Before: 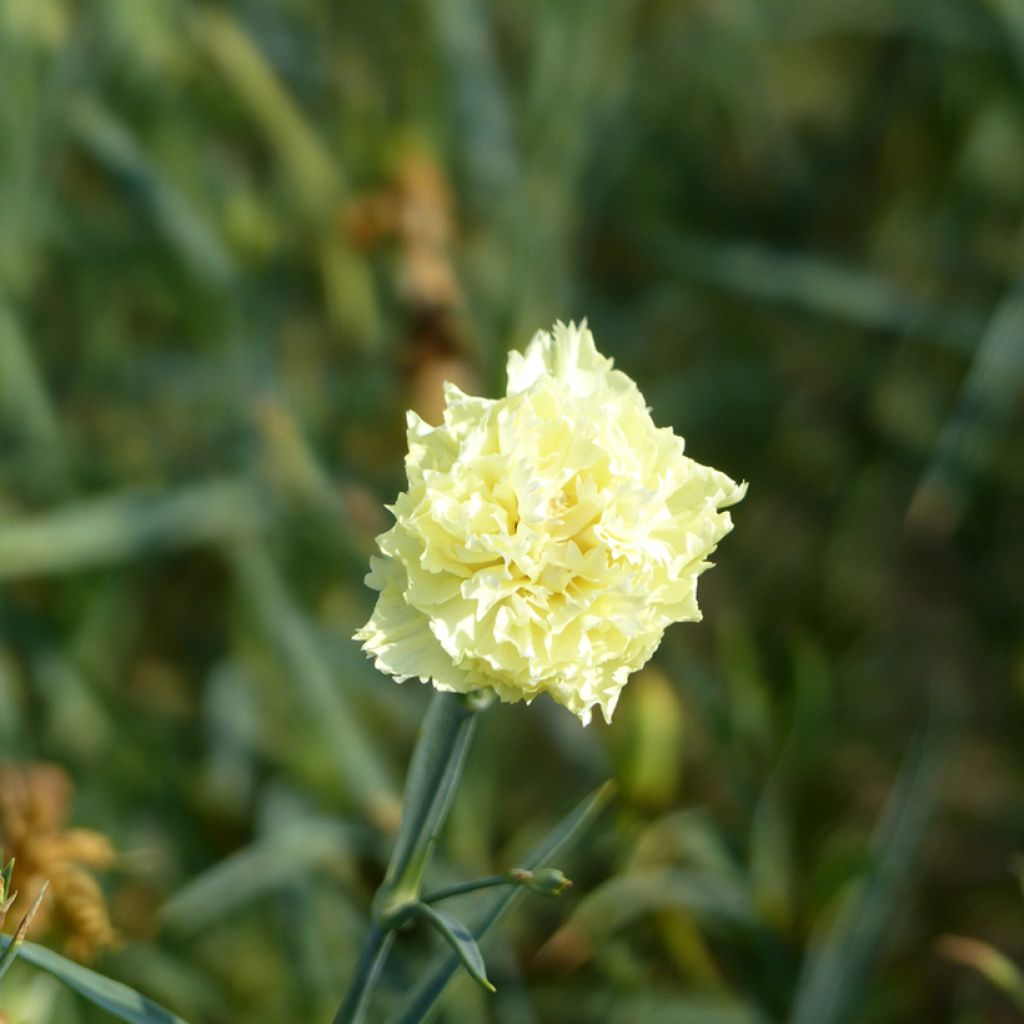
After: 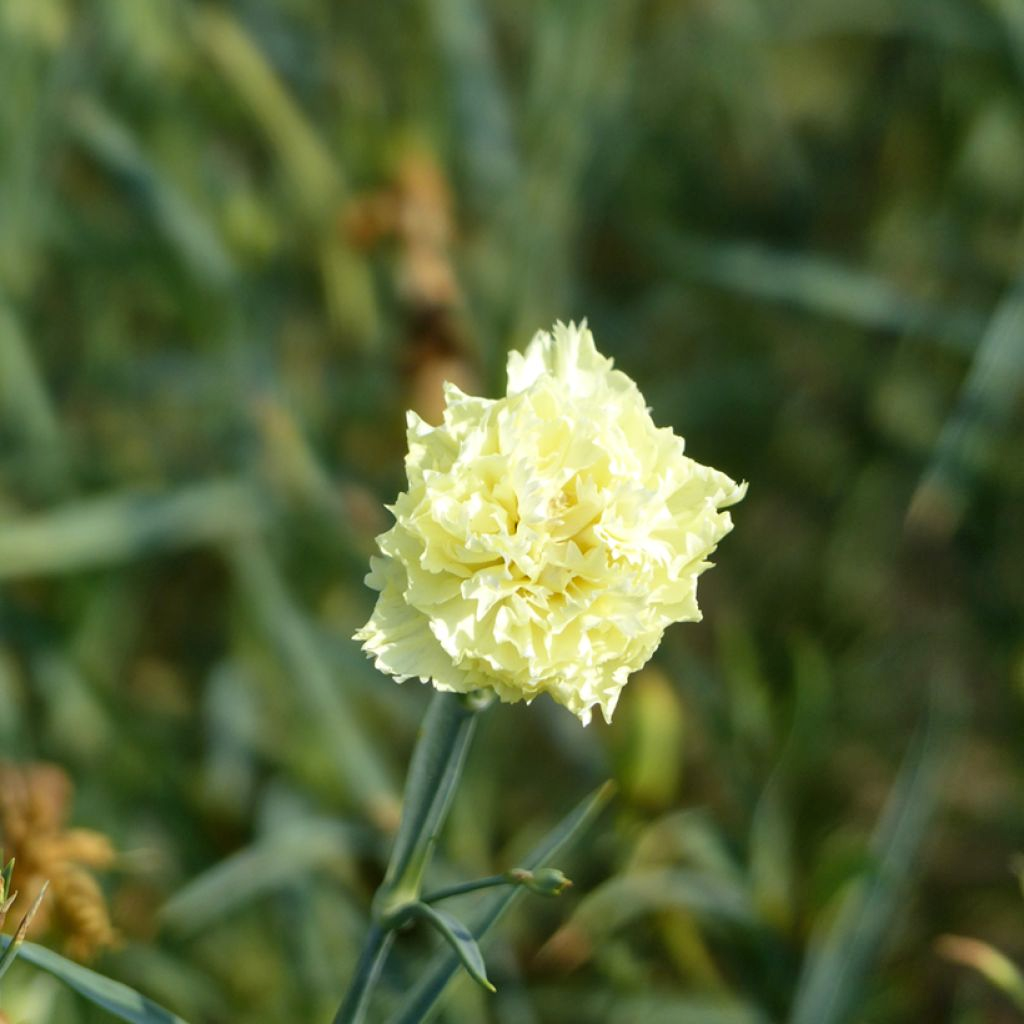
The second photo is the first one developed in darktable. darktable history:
shadows and highlights: shadows 48.32, highlights -42.87, soften with gaussian
